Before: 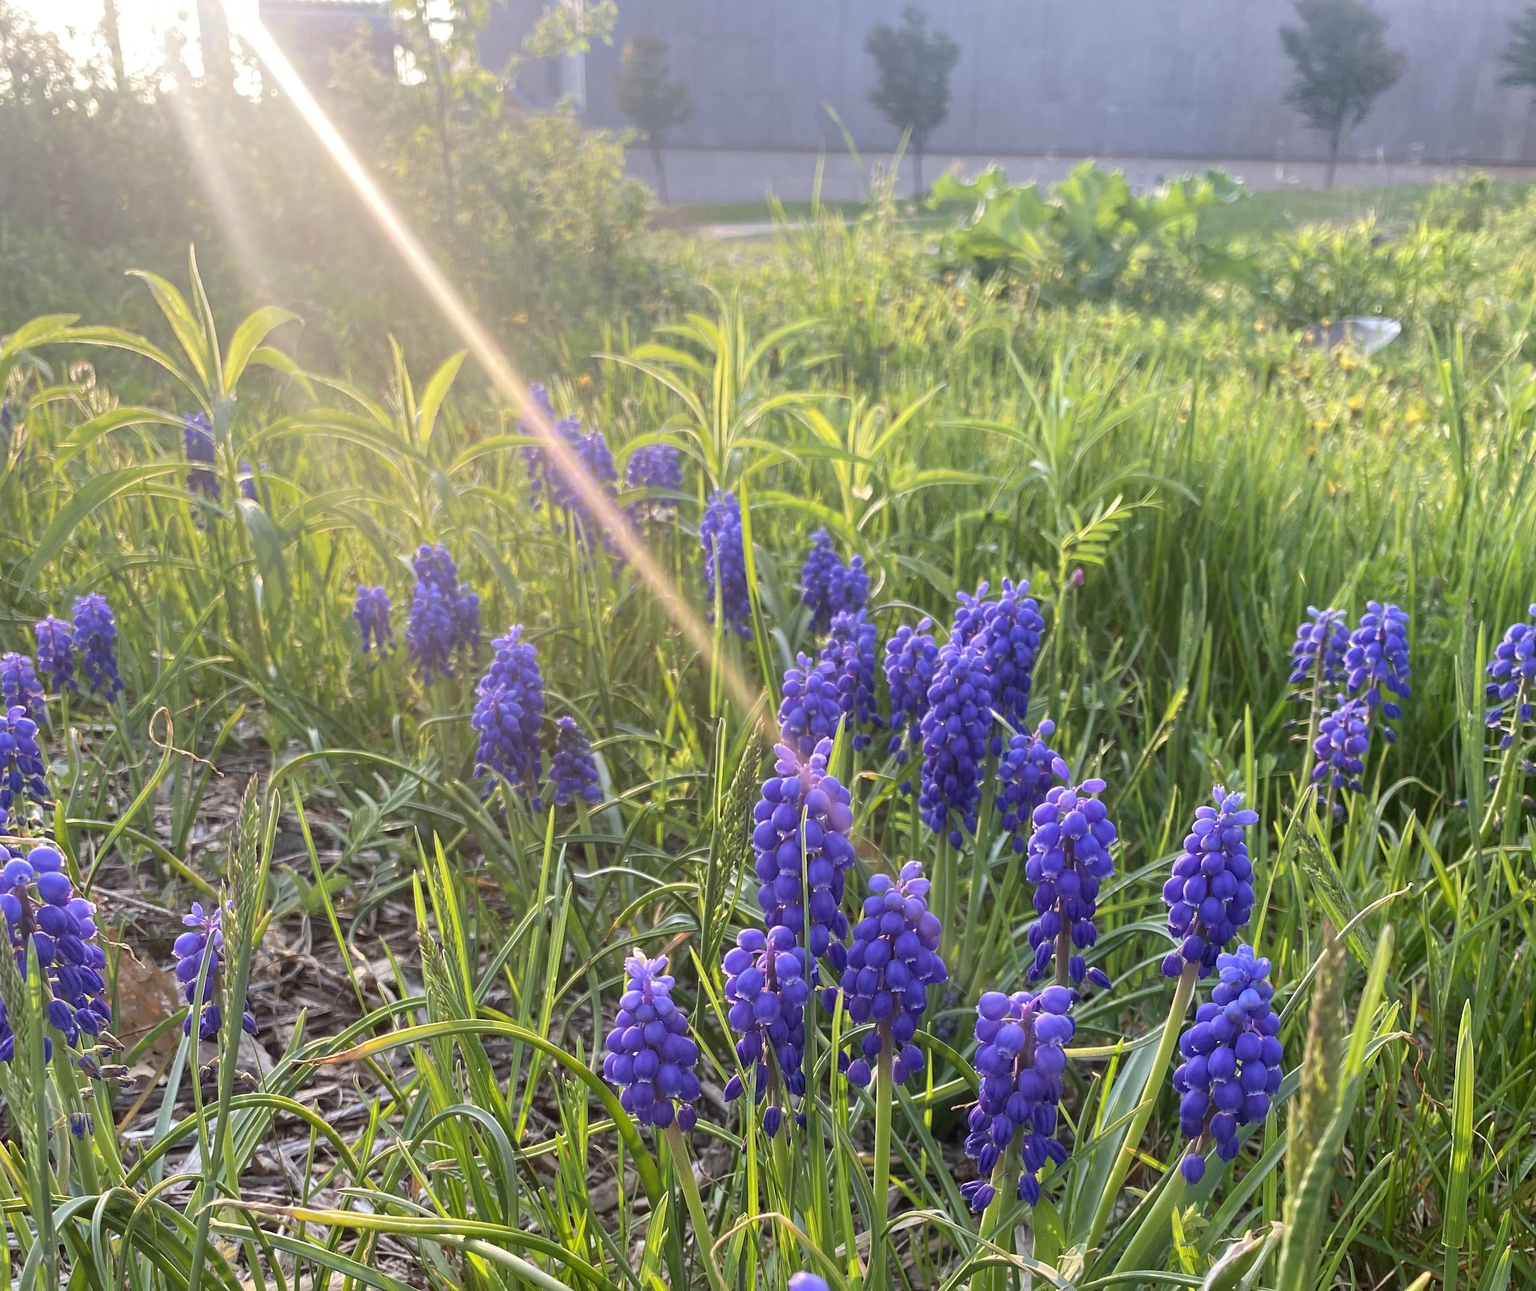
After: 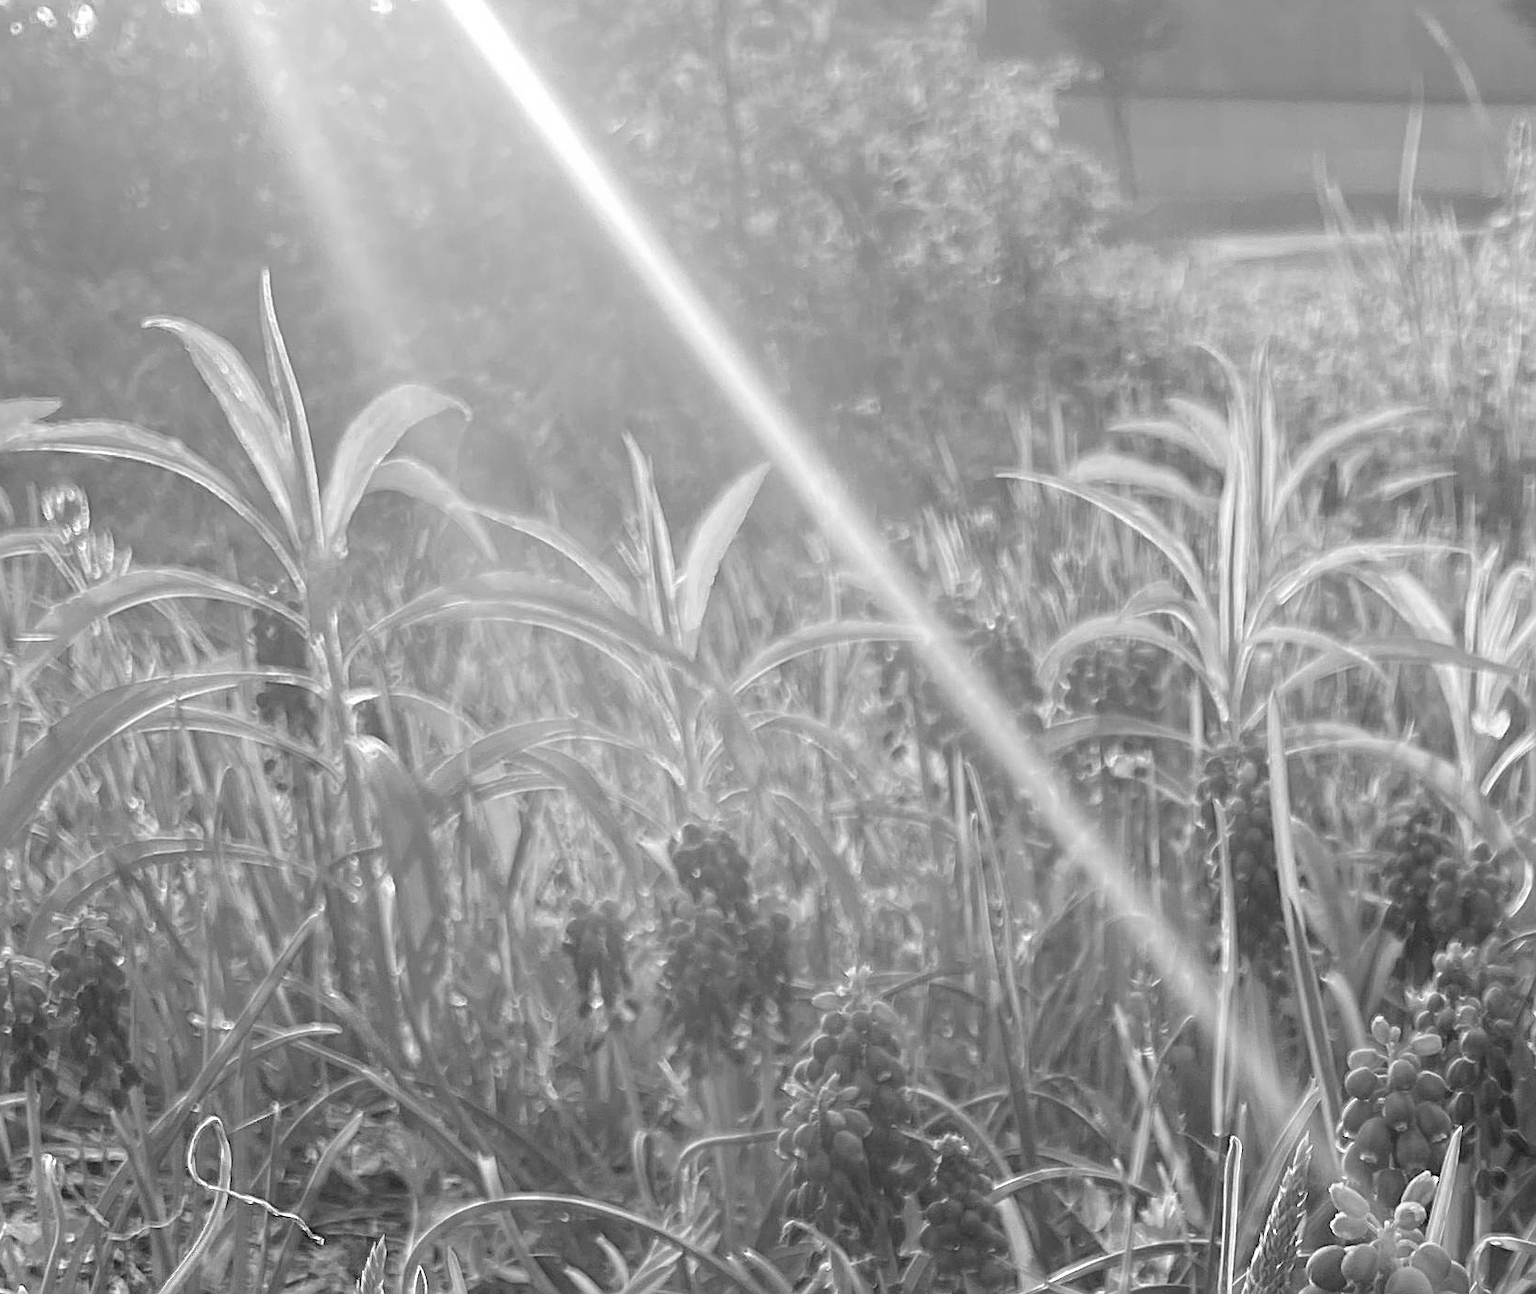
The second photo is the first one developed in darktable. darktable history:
crop and rotate: left 3.047%, top 7.509%, right 42.236%, bottom 37.598%
monochrome: on, module defaults
sharpen: on, module defaults
